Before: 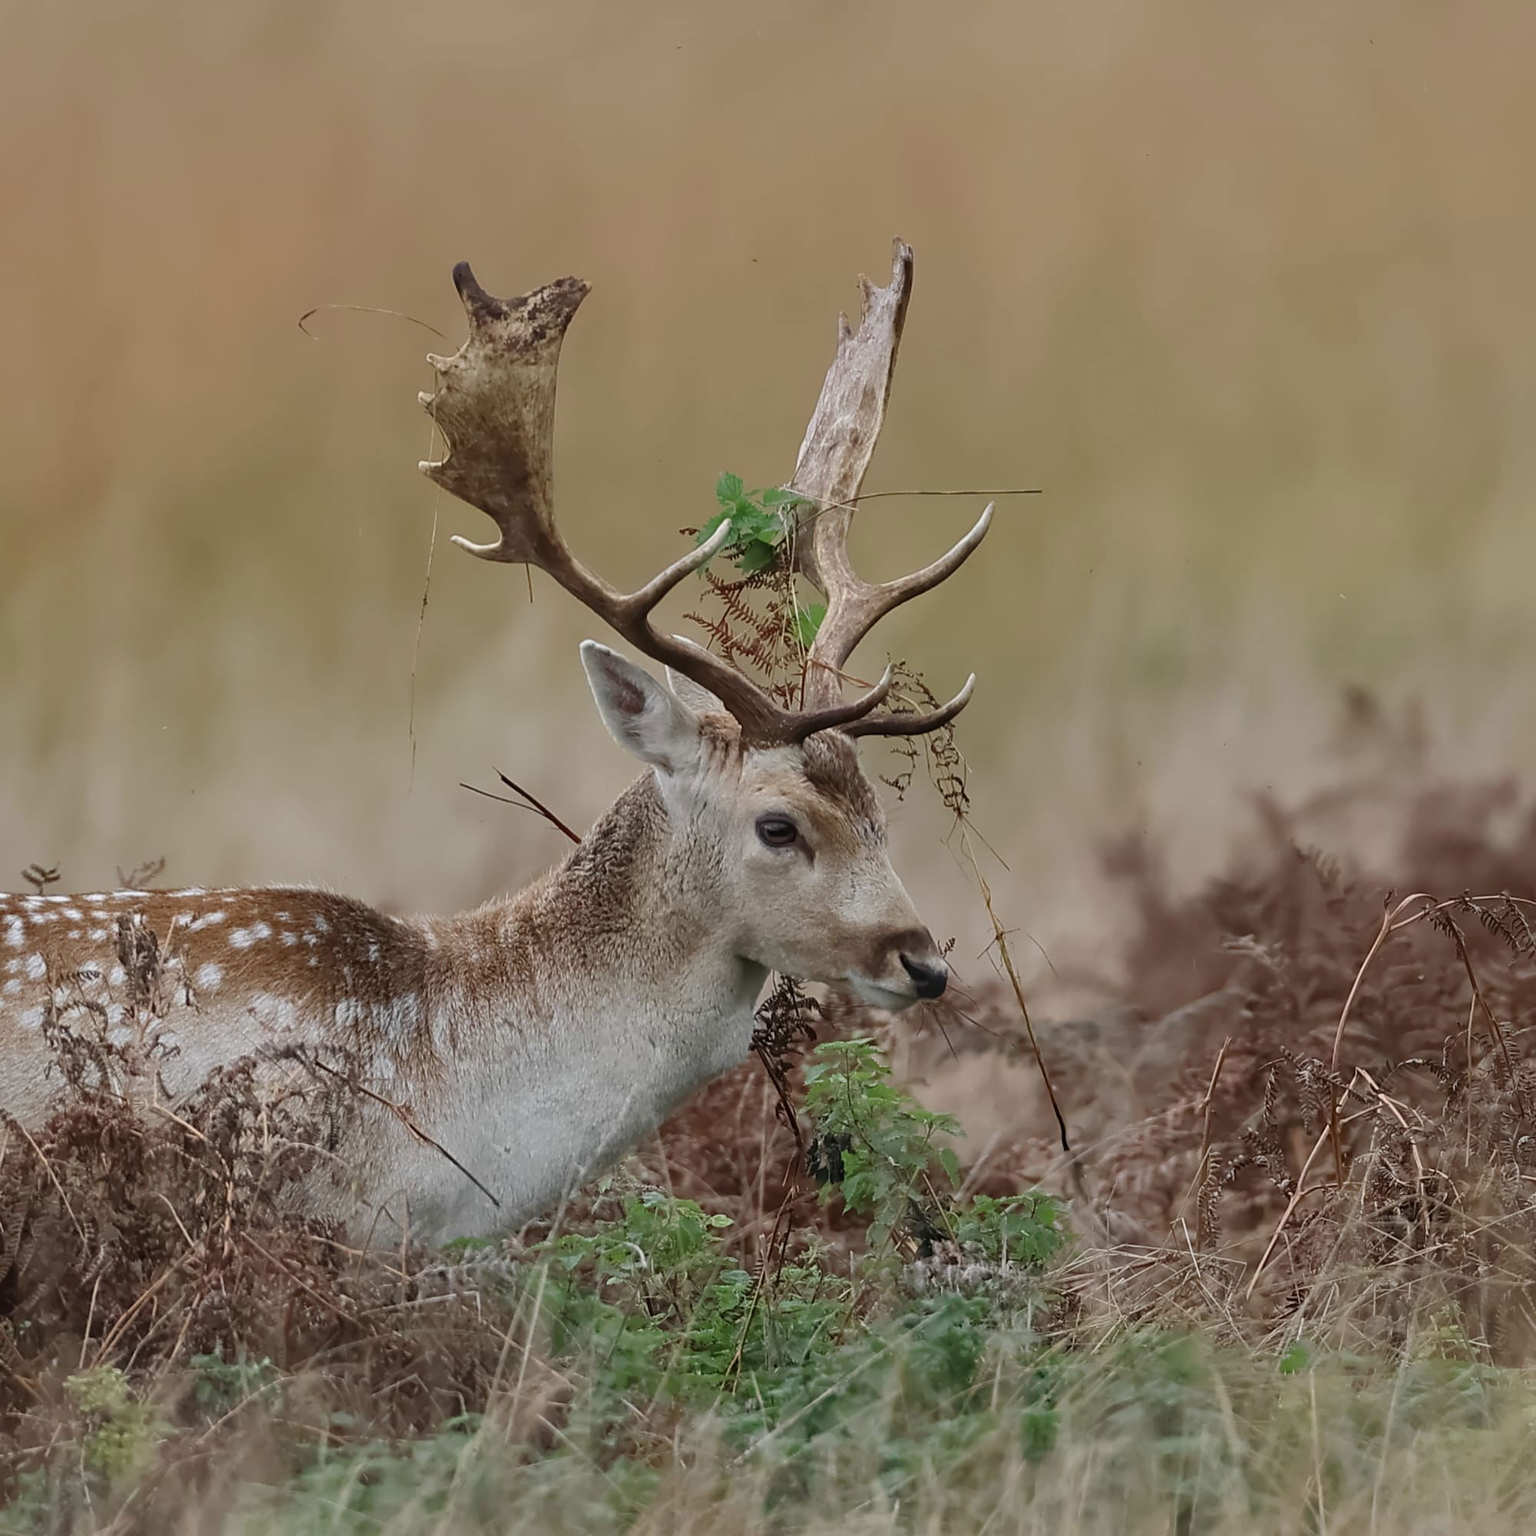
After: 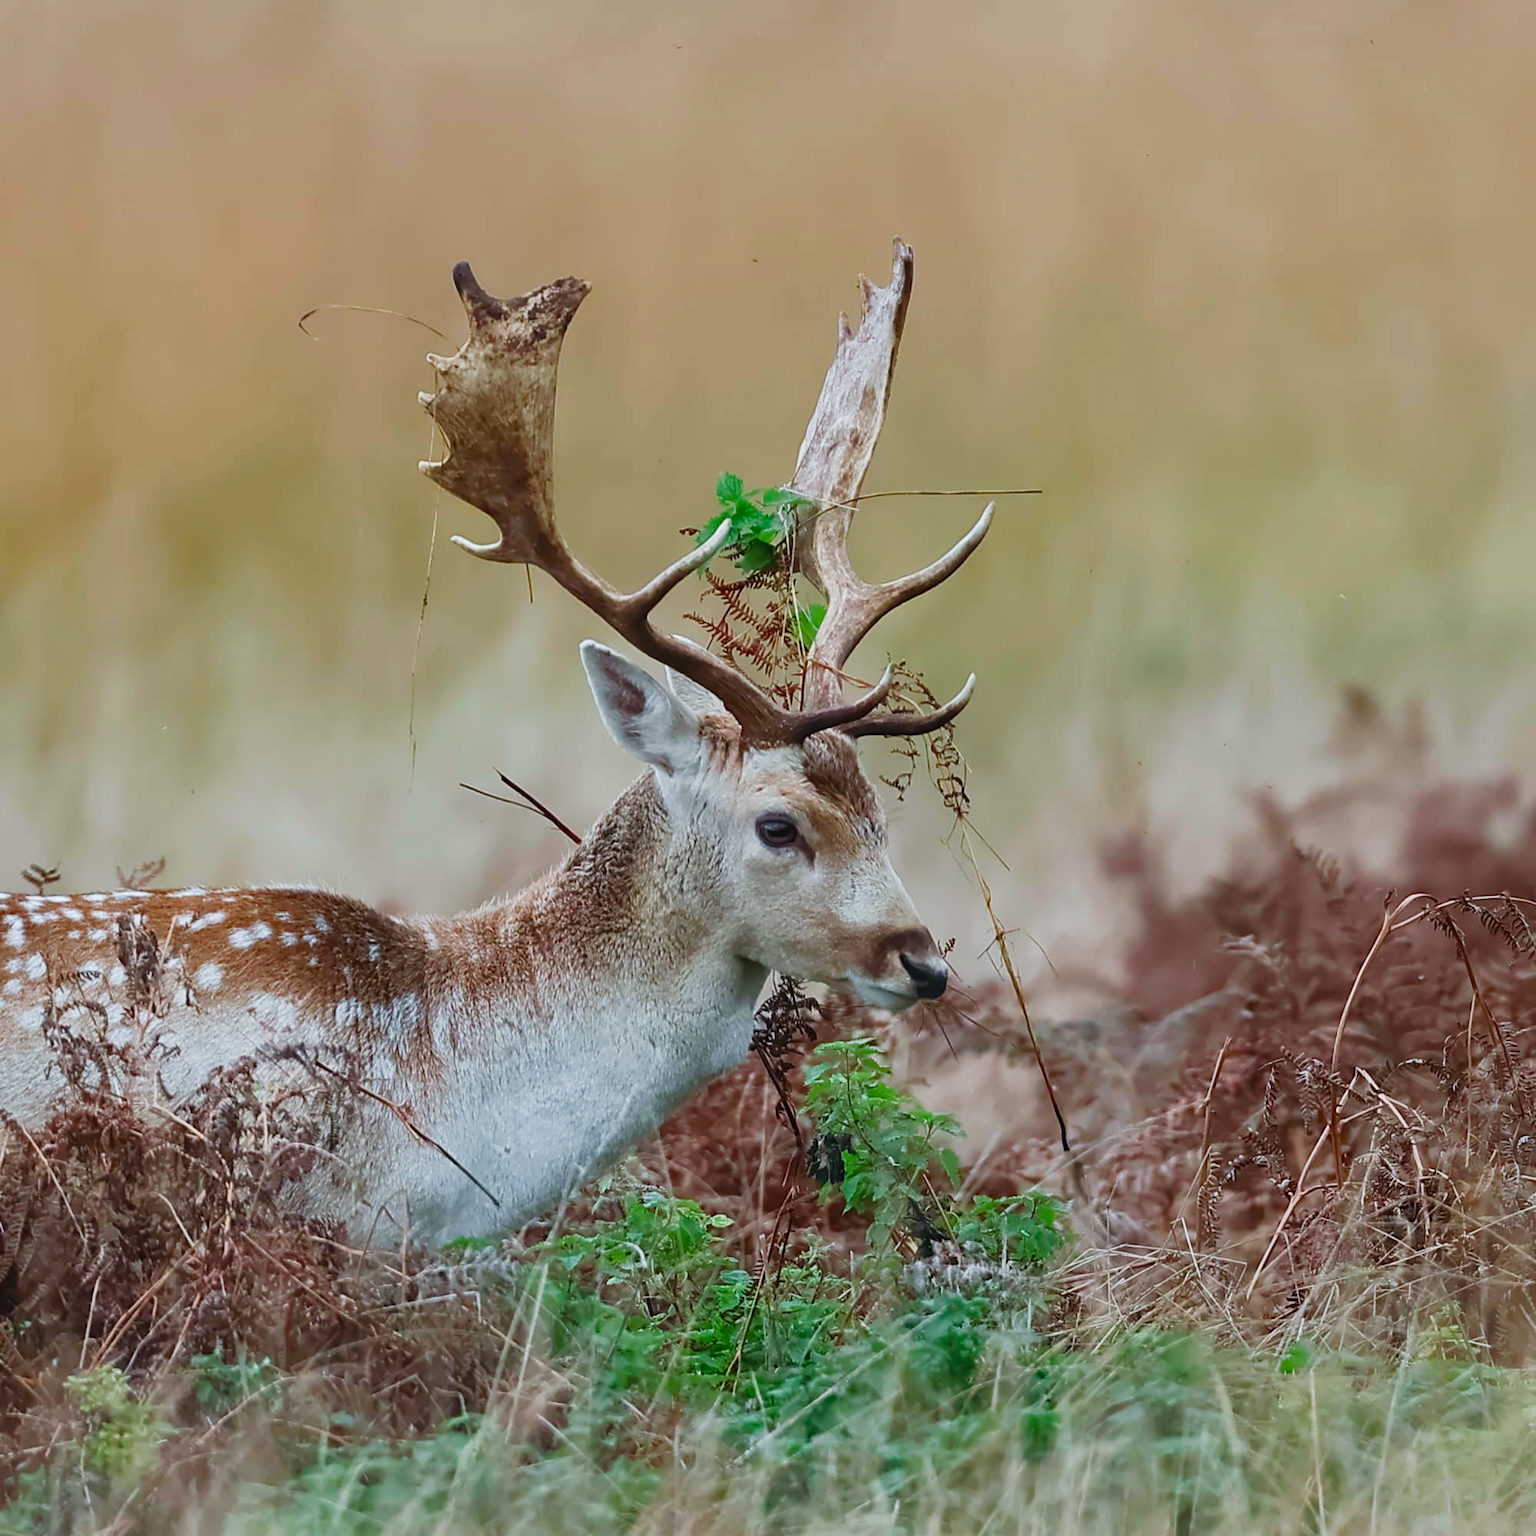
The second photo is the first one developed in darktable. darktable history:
color balance rgb: power › hue 328.77°, highlights gain › chroma 0.25%, highlights gain › hue 330.99°, perceptual saturation grading › global saturation 0.193%, perceptual saturation grading › highlights -18.117%, perceptual saturation grading › mid-tones 33.646%, perceptual saturation grading › shadows 50.299%
tone curve: curves: ch0 [(0, 0.013) (0.104, 0.103) (0.258, 0.267) (0.448, 0.487) (0.709, 0.794) (0.895, 0.915) (0.994, 0.971)]; ch1 [(0, 0) (0.335, 0.298) (0.446, 0.413) (0.488, 0.484) (0.515, 0.508) (0.584, 0.623) (0.635, 0.661) (1, 1)]; ch2 [(0, 0) (0.314, 0.306) (0.436, 0.447) (0.502, 0.503) (0.538, 0.541) (0.568, 0.603) (0.641, 0.635) (0.717, 0.701) (1, 1)], preserve colors none
color calibration: output R [0.946, 0.065, -0.013, 0], output G [-0.246, 1.264, -0.017, 0], output B [0.046, -0.098, 1.05, 0], illuminant custom, x 0.368, y 0.373, temperature 4331.15 K
